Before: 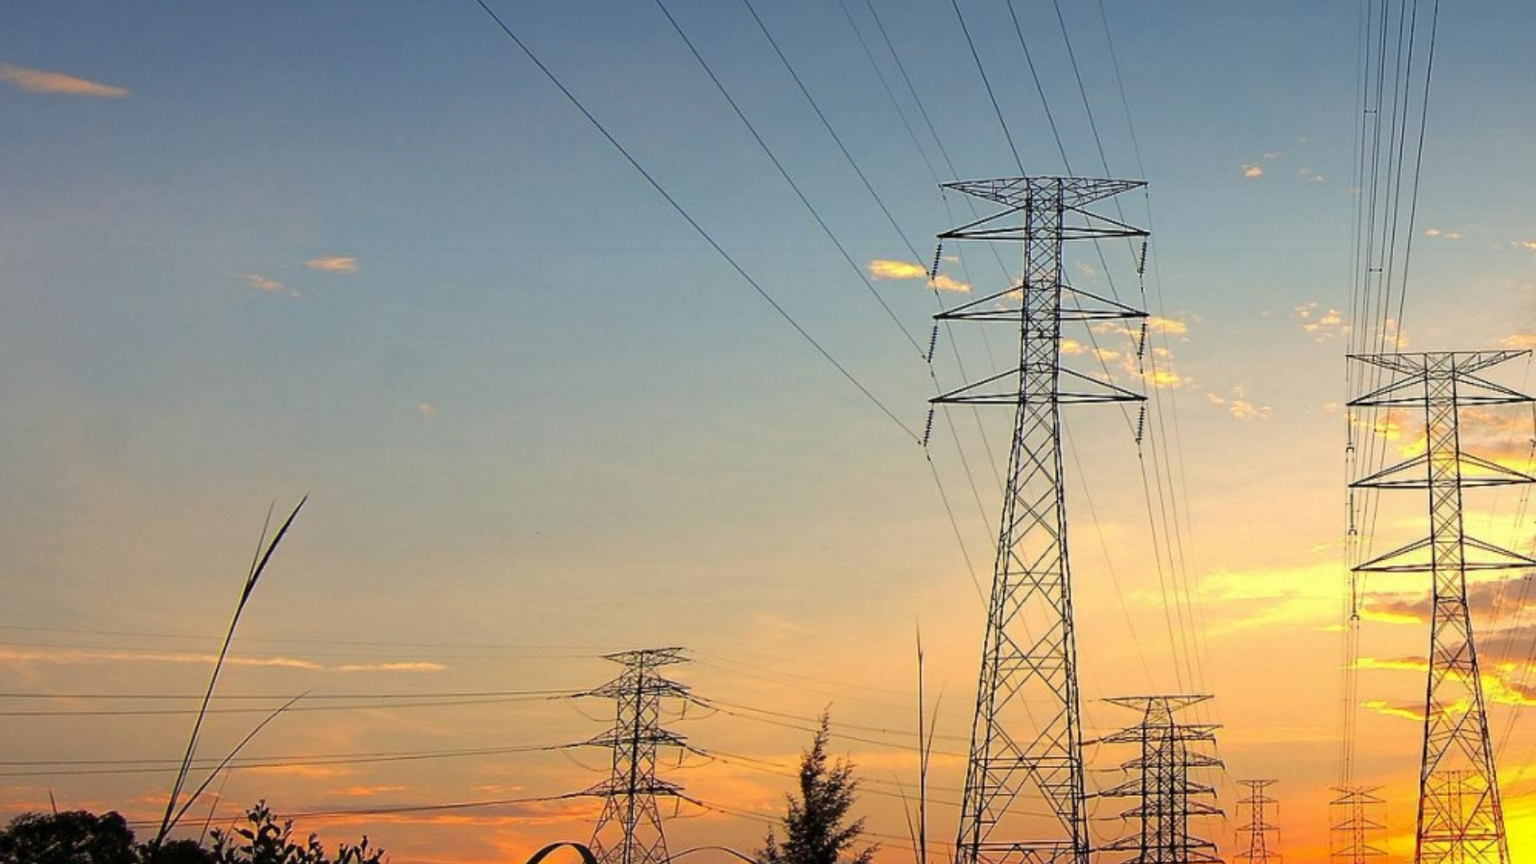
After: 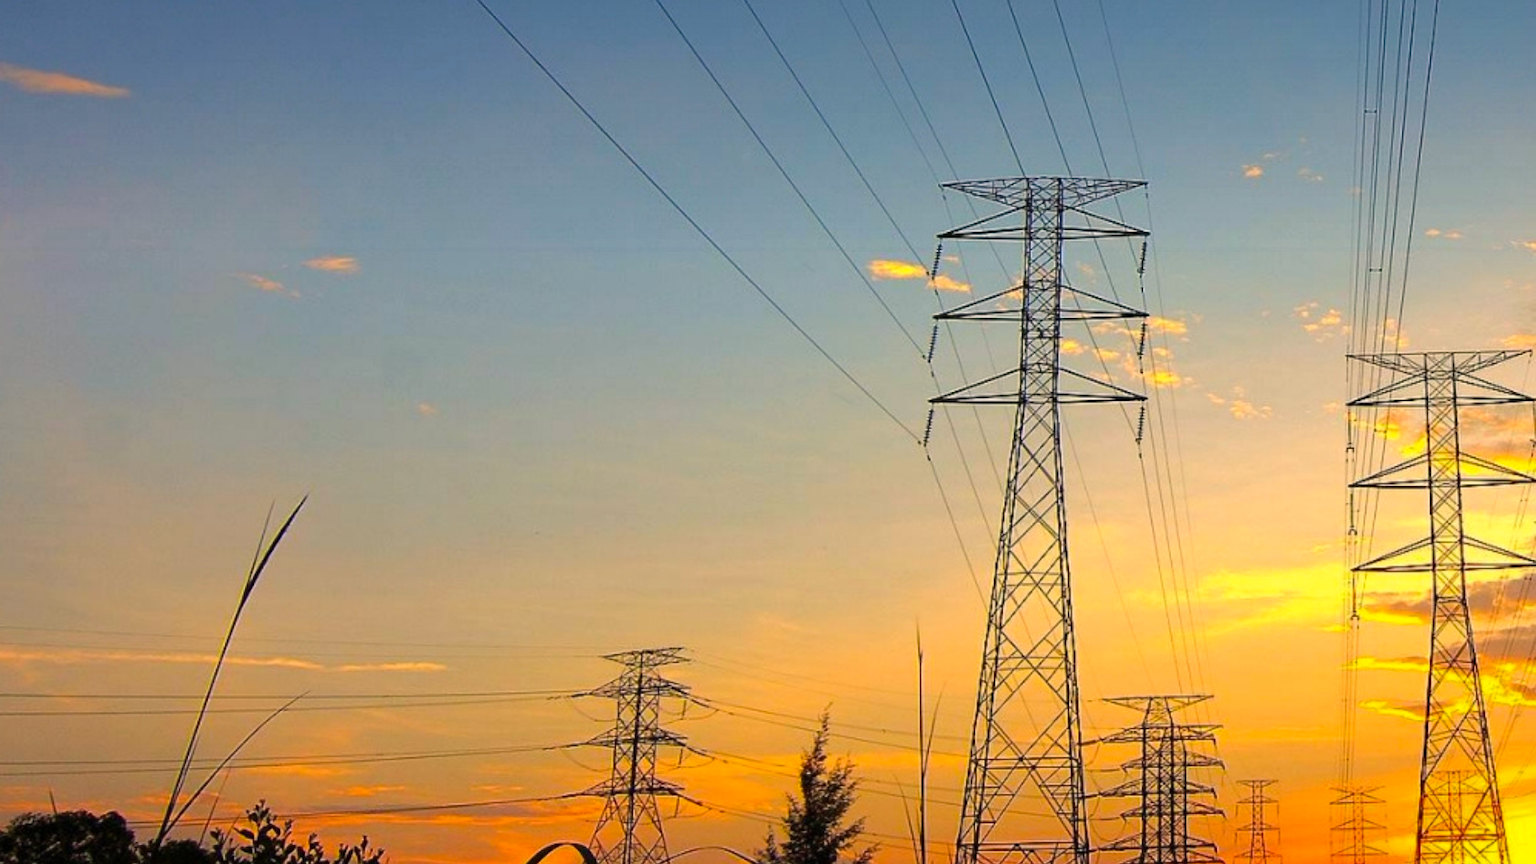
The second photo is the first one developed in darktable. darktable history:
color balance rgb: highlights gain › chroma 1.684%, highlights gain › hue 55.23°, perceptual saturation grading › global saturation 10.588%, global vibrance 33.364%
